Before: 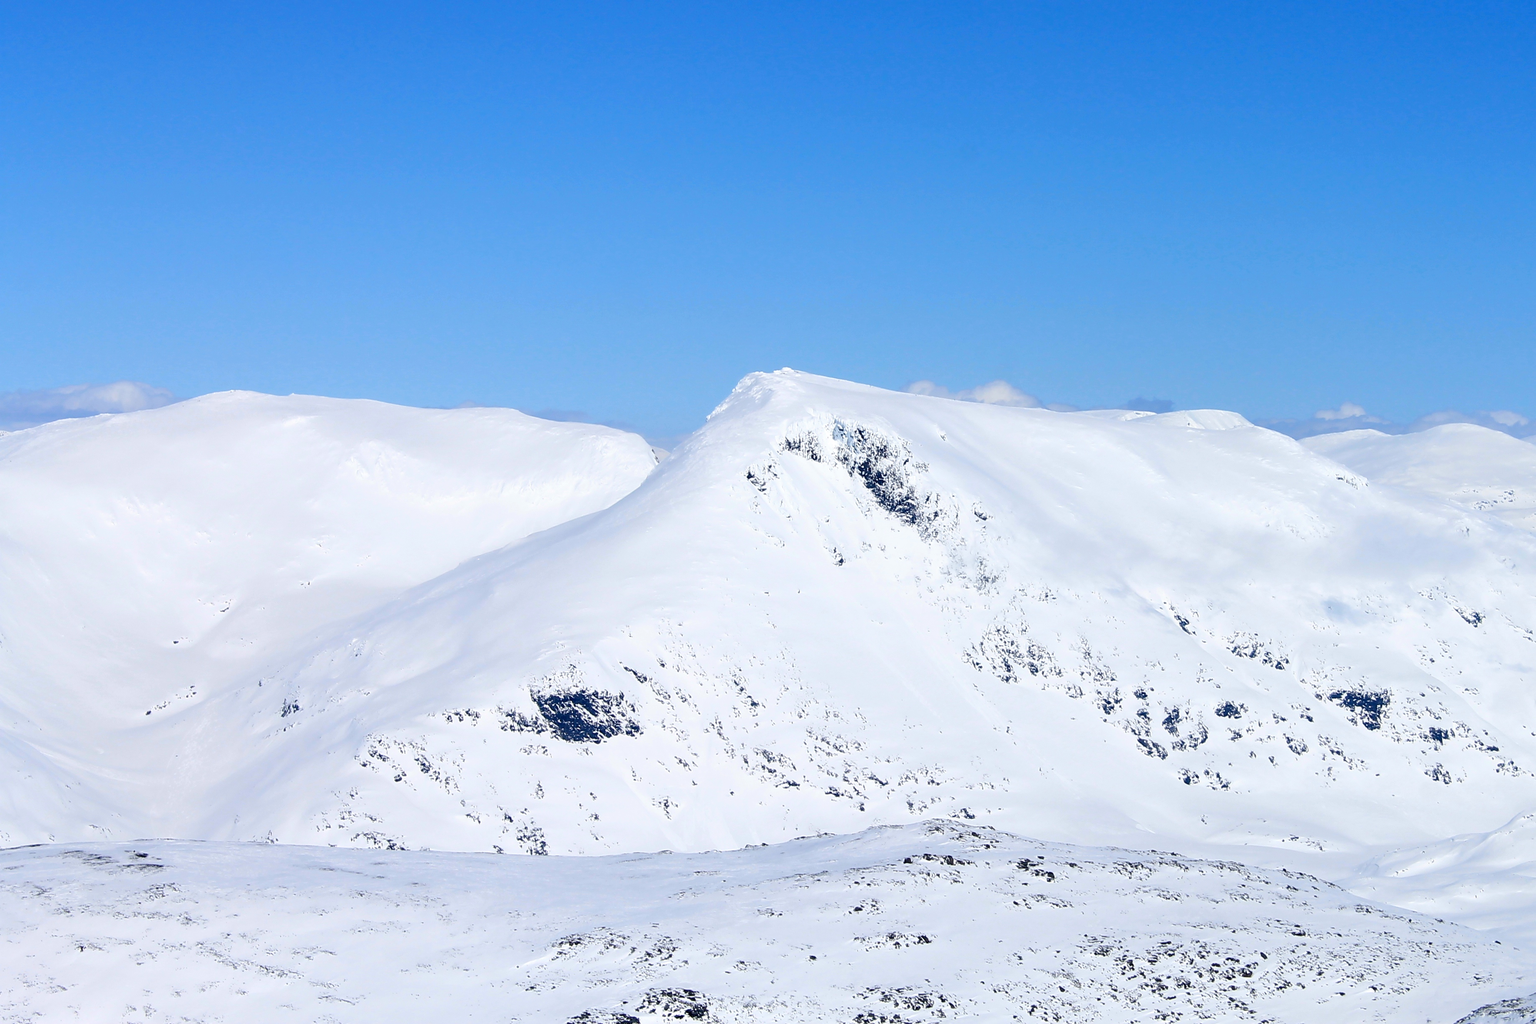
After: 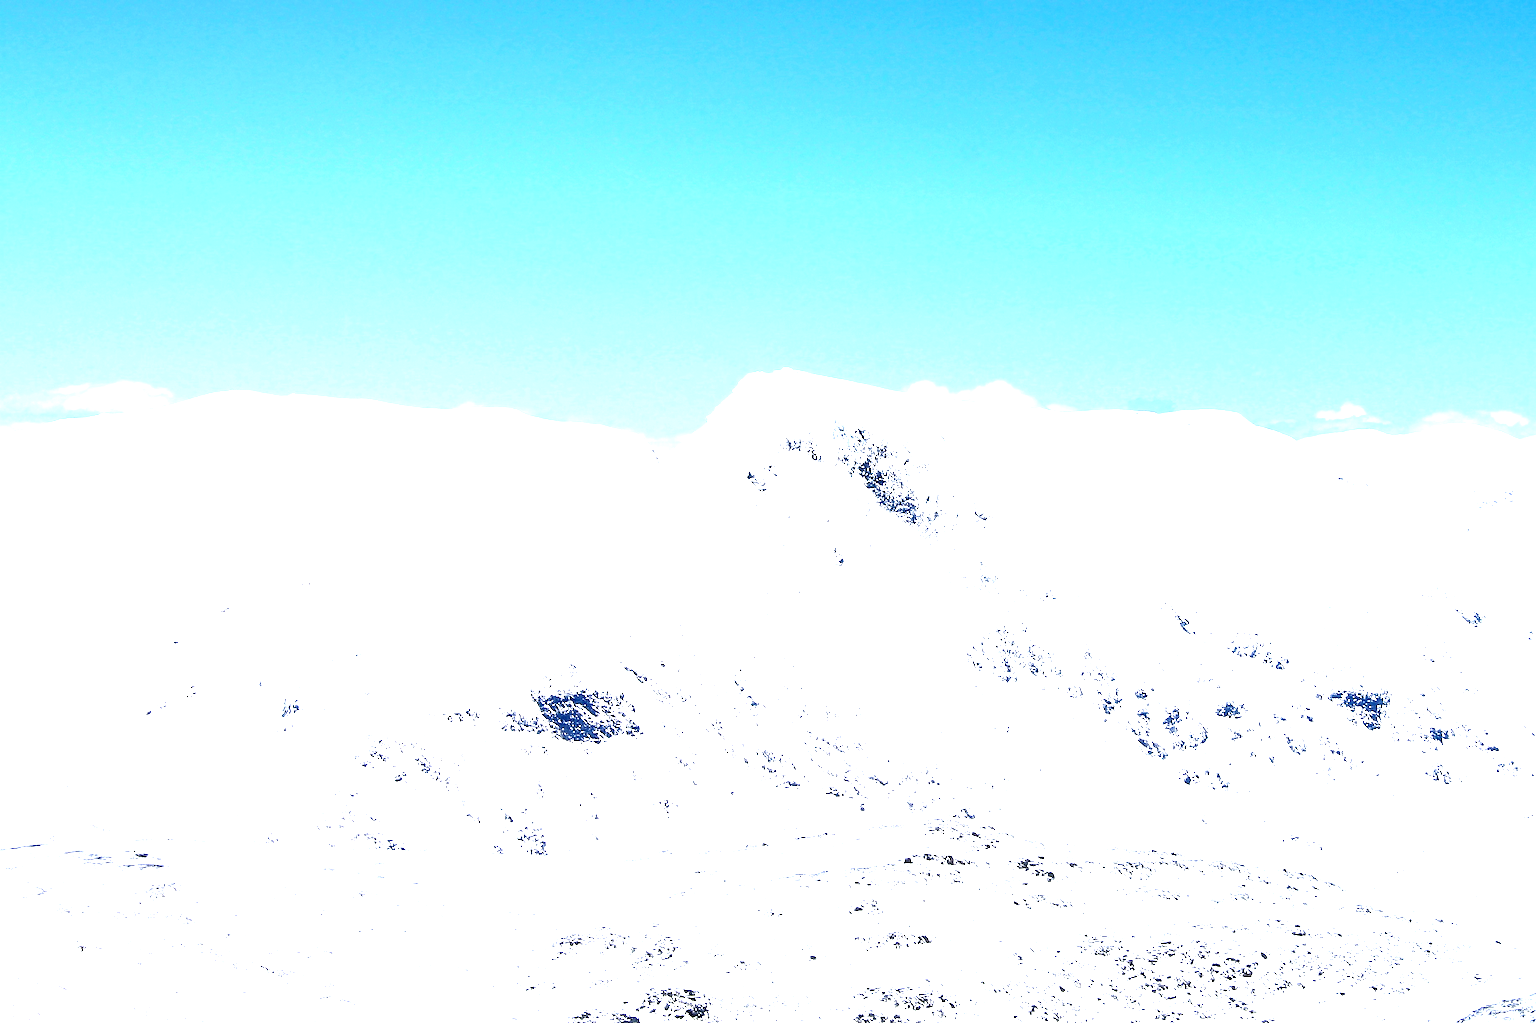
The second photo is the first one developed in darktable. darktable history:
sharpen: amount 0.216
exposure: black level correction 0, exposure 1.2 EV, compensate highlight preservation false
tone equalizer: -8 EV -0.424 EV, -7 EV -0.406 EV, -6 EV -0.295 EV, -5 EV -0.185 EV, -3 EV 0.191 EV, -2 EV 0.333 EV, -1 EV 0.366 EV, +0 EV 0.398 EV
